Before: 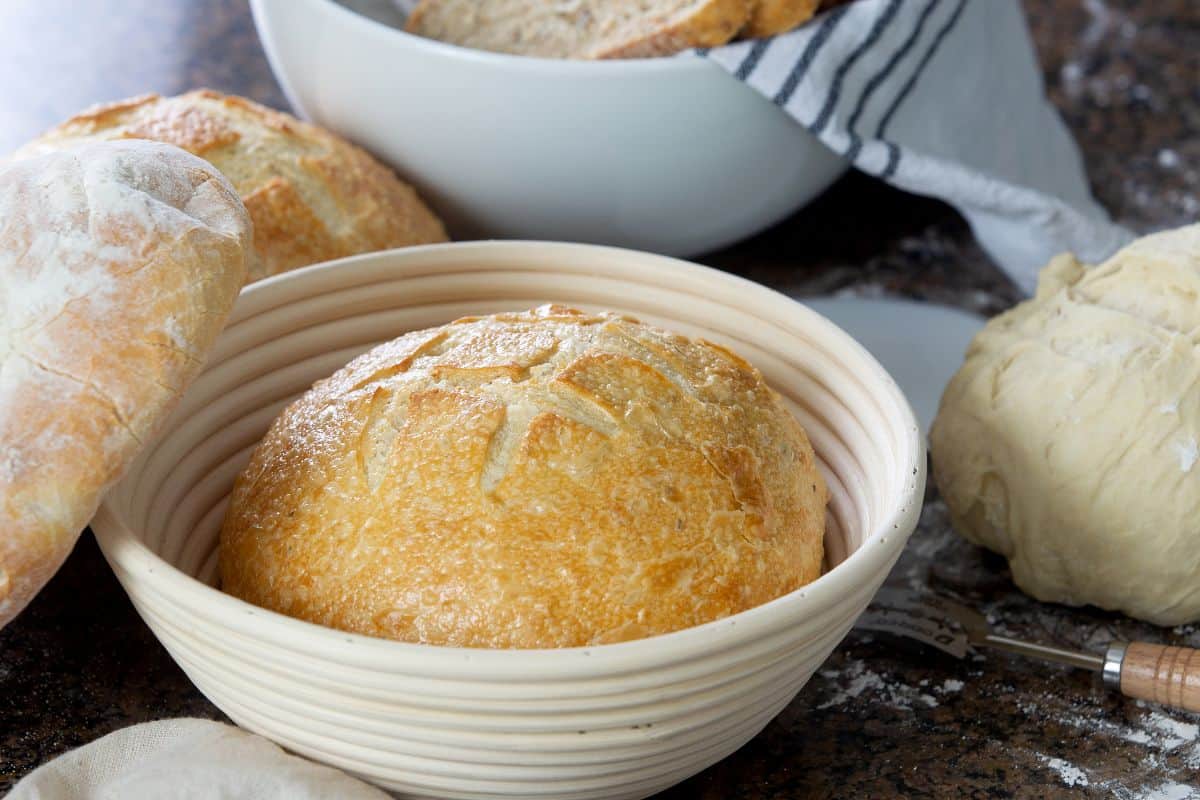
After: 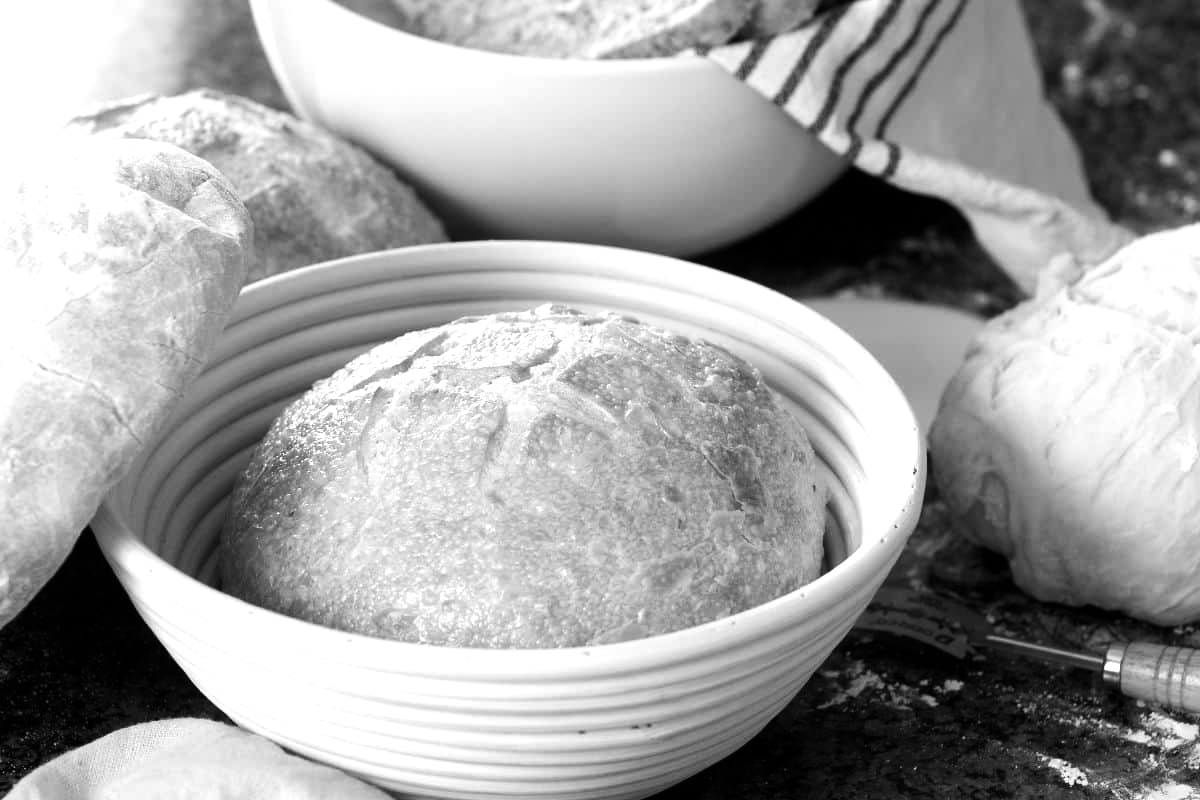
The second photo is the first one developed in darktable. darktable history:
tone equalizer: -8 EV -0.75 EV, -7 EV -0.7 EV, -6 EV -0.6 EV, -5 EV -0.4 EV, -3 EV 0.4 EV, -2 EV 0.6 EV, -1 EV 0.7 EV, +0 EV 0.75 EV, edges refinement/feathering 500, mask exposure compensation -1.57 EV, preserve details no
monochrome: on, module defaults
contrast equalizer: y [[0.5 ×4, 0.483, 0.43], [0.5 ×6], [0.5 ×6], [0 ×6], [0 ×6]]
